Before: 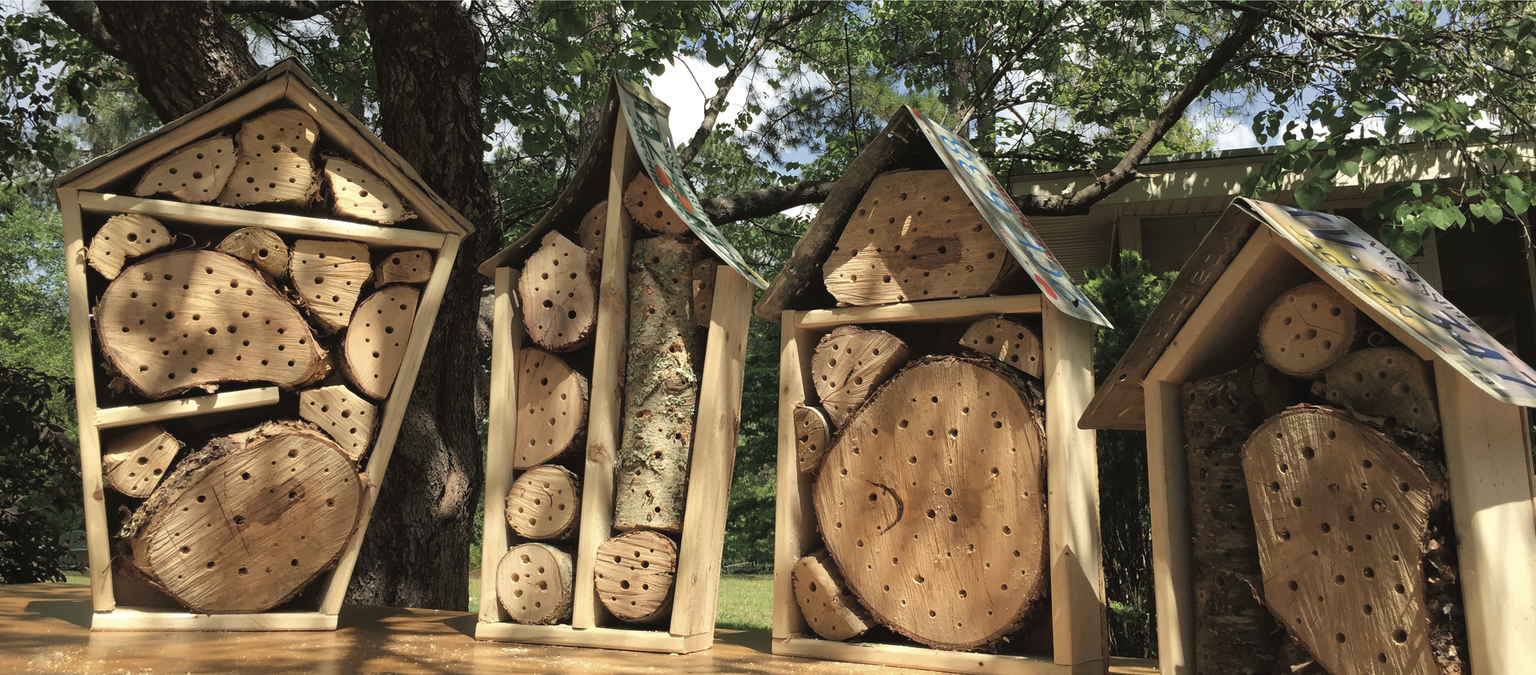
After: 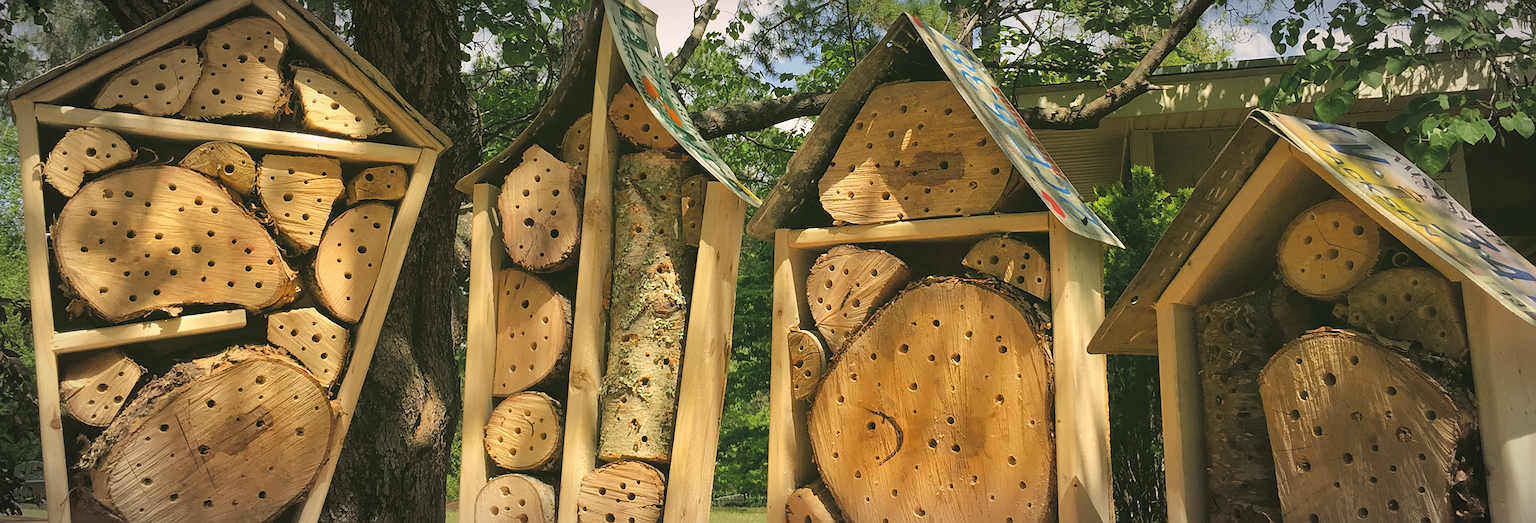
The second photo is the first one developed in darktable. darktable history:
sharpen: on, module defaults
contrast brightness saturation: contrast -0.096, brightness 0.05, saturation 0.077
crop and rotate: left 2.98%, top 13.821%, right 2.032%, bottom 12.589%
vignetting: fall-off start 80.47%, fall-off radius 61.37%, automatic ratio true, width/height ratio 1.421
tone equalizer: on, module defaults
color balance rgb: perceptual saturation grading › global saturation 24.979%, perceptual brilliance grading › mid-tones 9.297%, perceptual brilliance grading › shadows 14.996%
color correction: highlights a* 4.65, highlights b* 4.98, shadows a* -6.82, shadows b* 5.02
